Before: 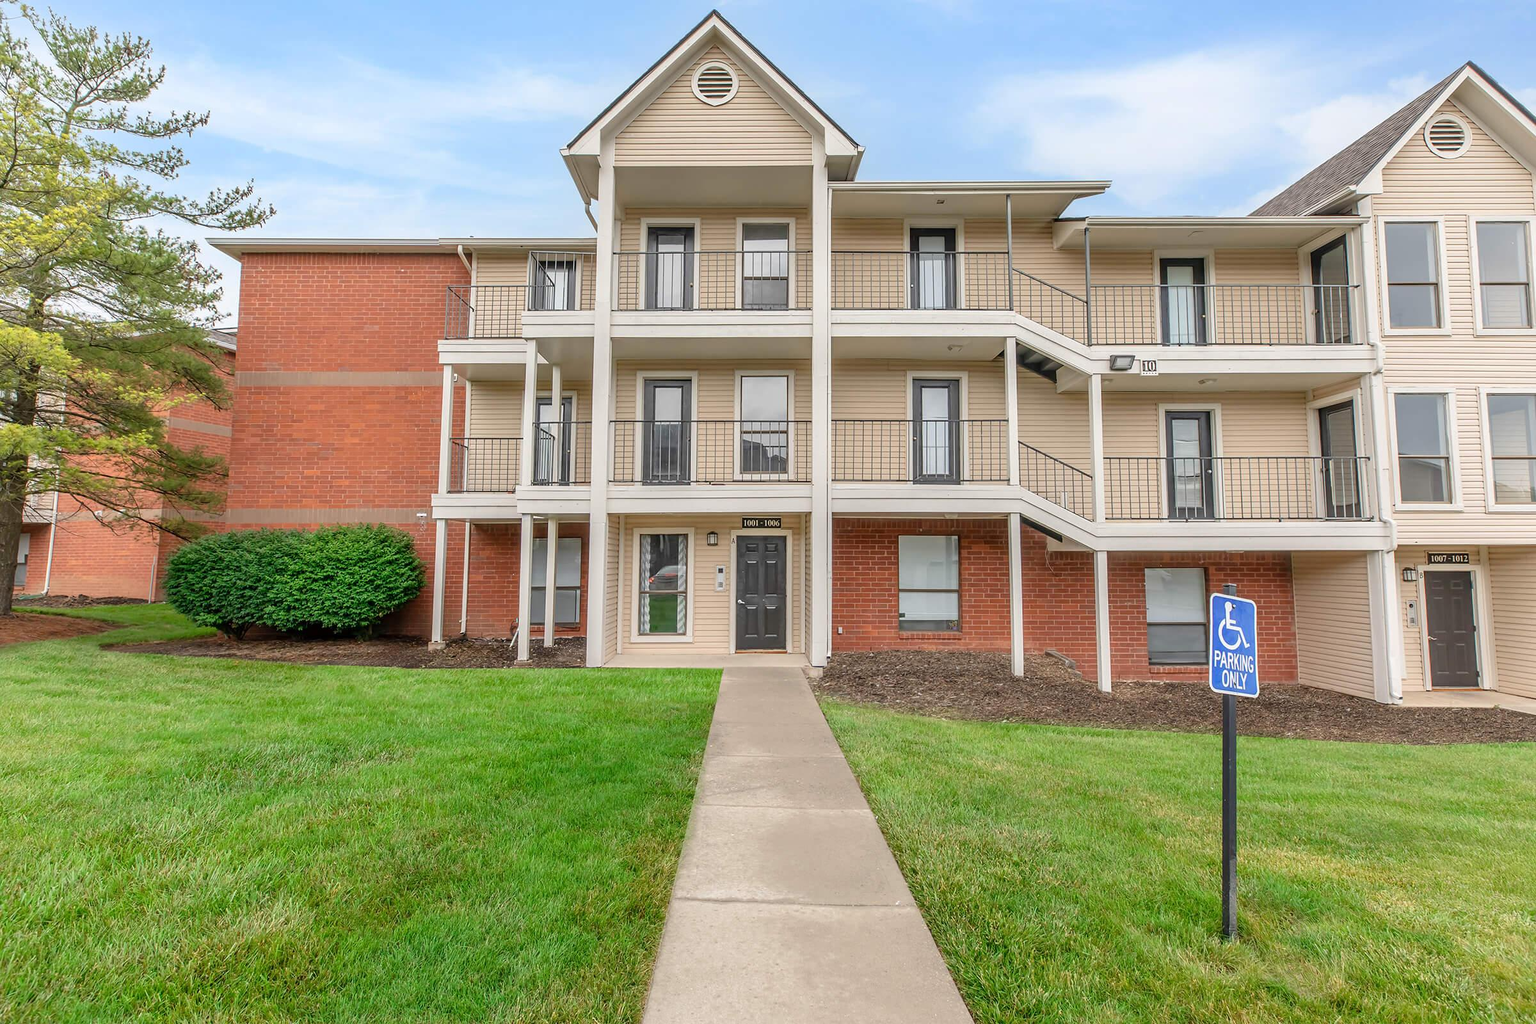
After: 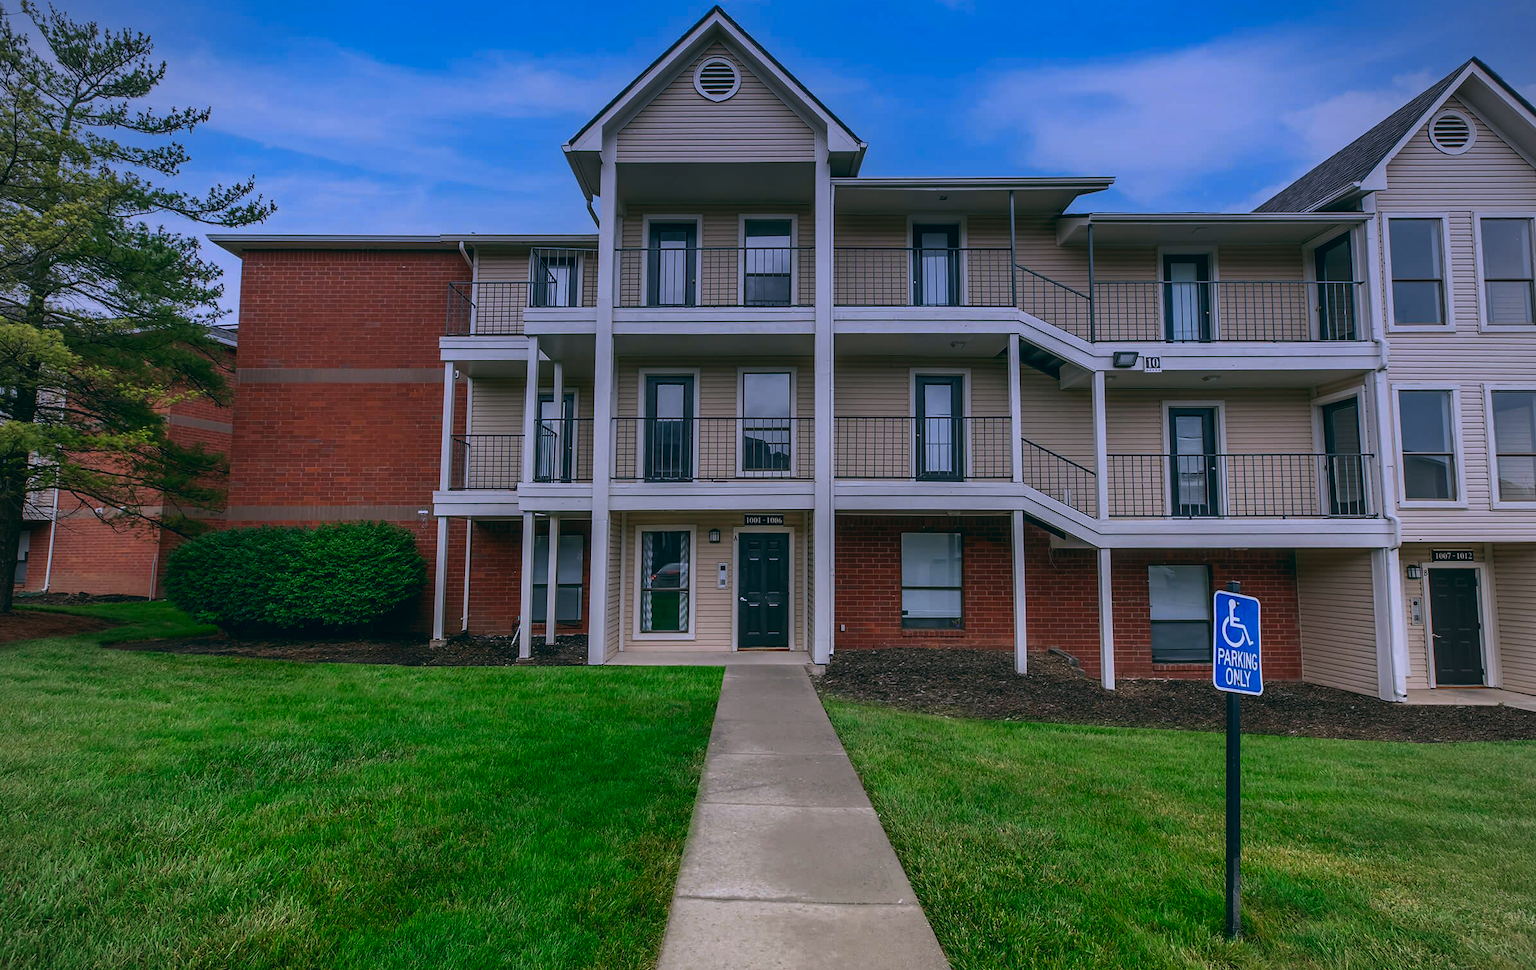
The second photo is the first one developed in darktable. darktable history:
vignetting: fall-off radius 63.6%
graduated density: hue 238.83°, saturation 50%
crop: top 0.448%, right 0.264%, bottom 5.045%
white balance: red 0.925, blue 1.046
rotate and perspective: automatic cropping original format, crop left 0, crop top 0
color balance: lift [1.016, 0.983, 1, 1.017], gamma [0.78, 1.018, 1.043, 0.957], gain [0.786, 1.063, 0.937, 1.017], input saturation 118.26%, contrast 13.43%, contrast fulcrum 21.62%, output saturation 82.76%
contrast brightness saturation: contrast 0.07, brightness -0.13, saturation 0.06
